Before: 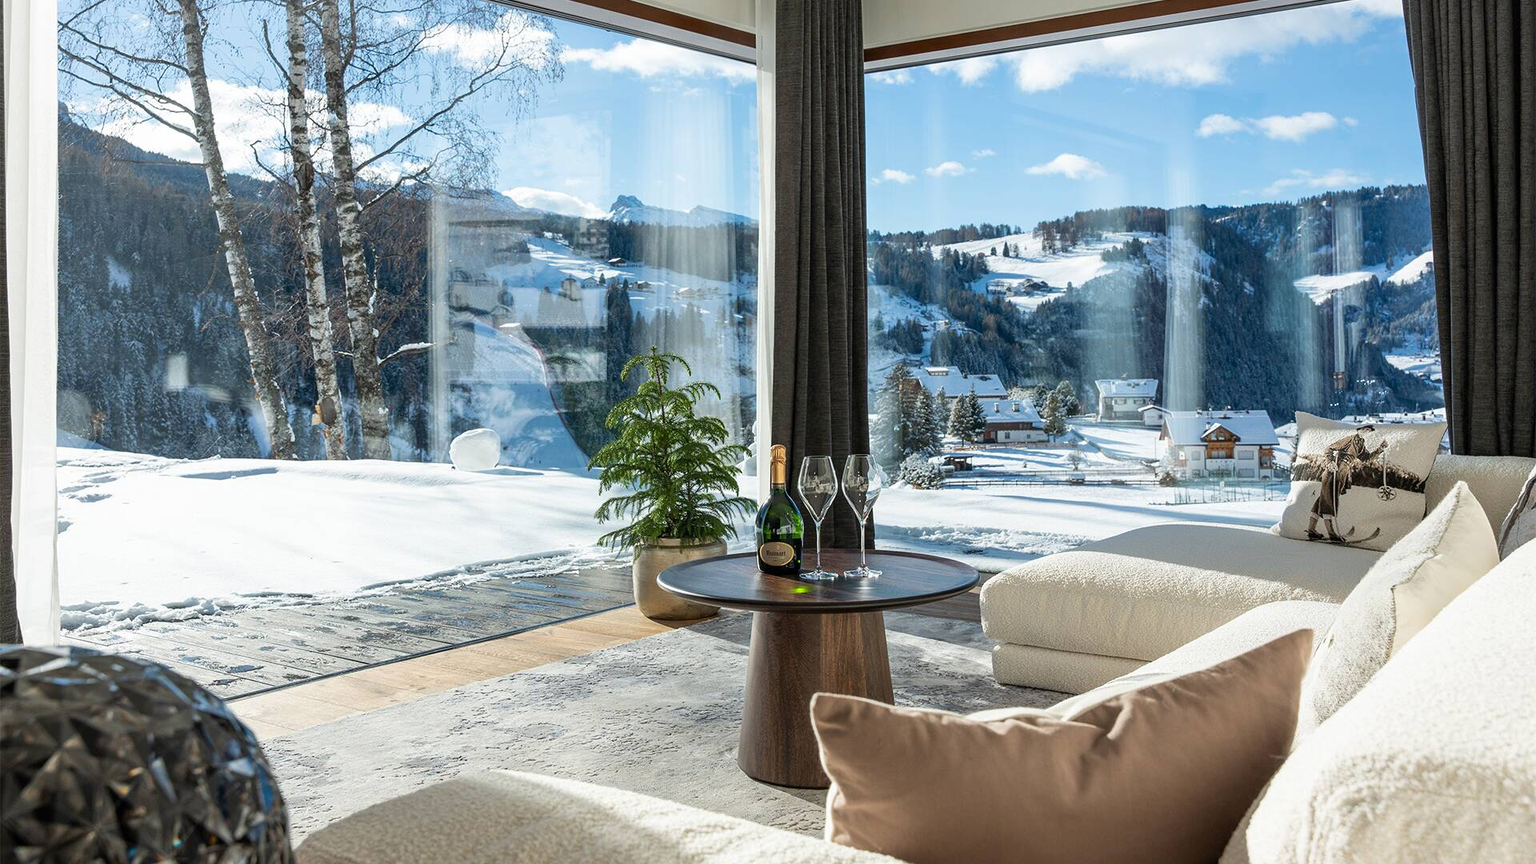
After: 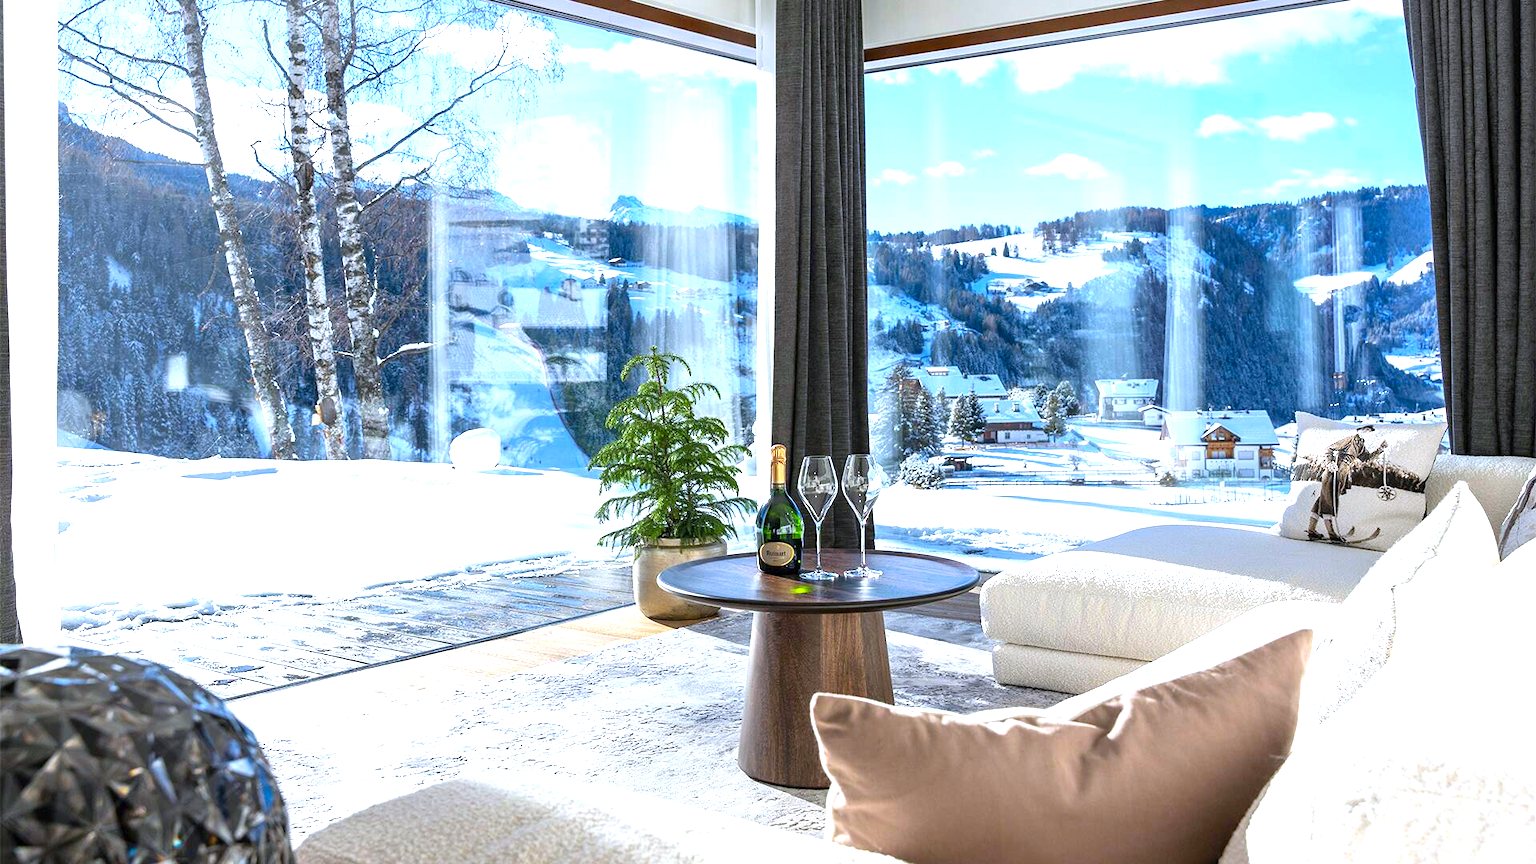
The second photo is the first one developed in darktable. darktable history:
exposure: exposure 1 EV, compensate highlight preservation false
white balance: red 0.926, green 1.003, blue 1.133
color correction: highlights a* 3.22, highlights b* 1.93, saturation 1.19
